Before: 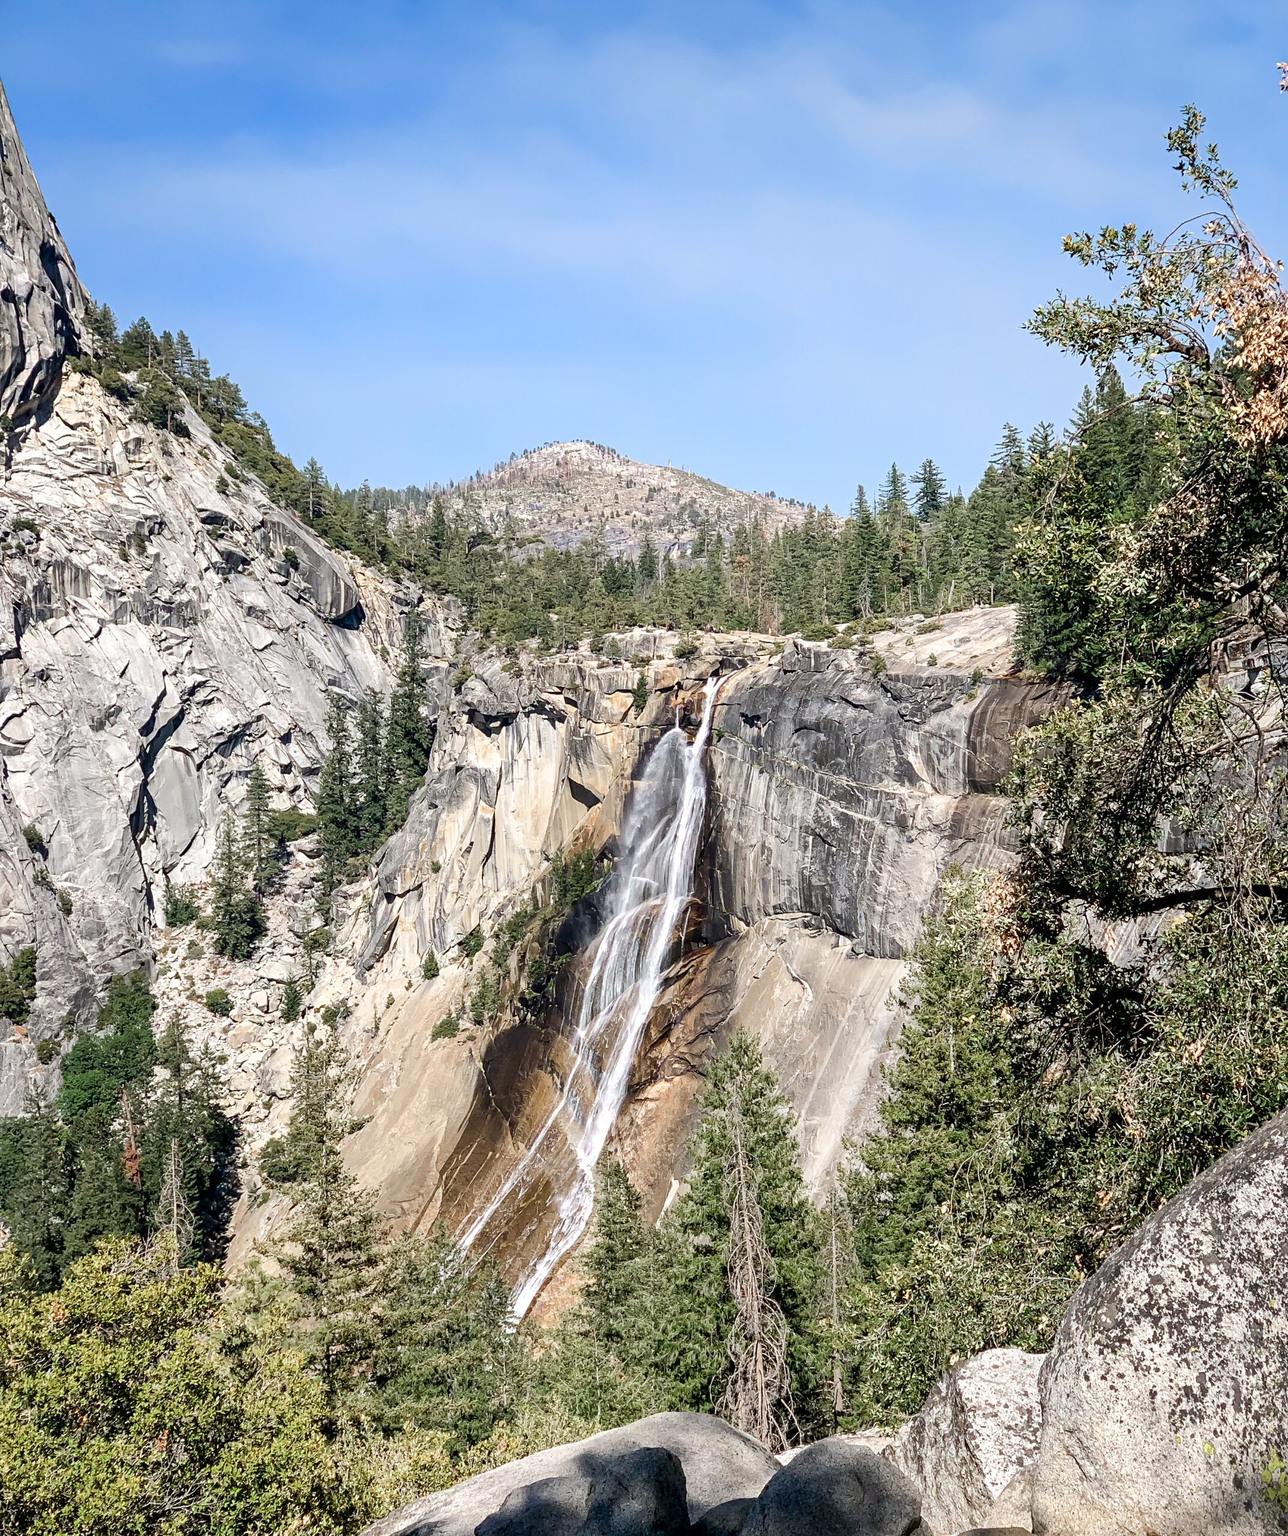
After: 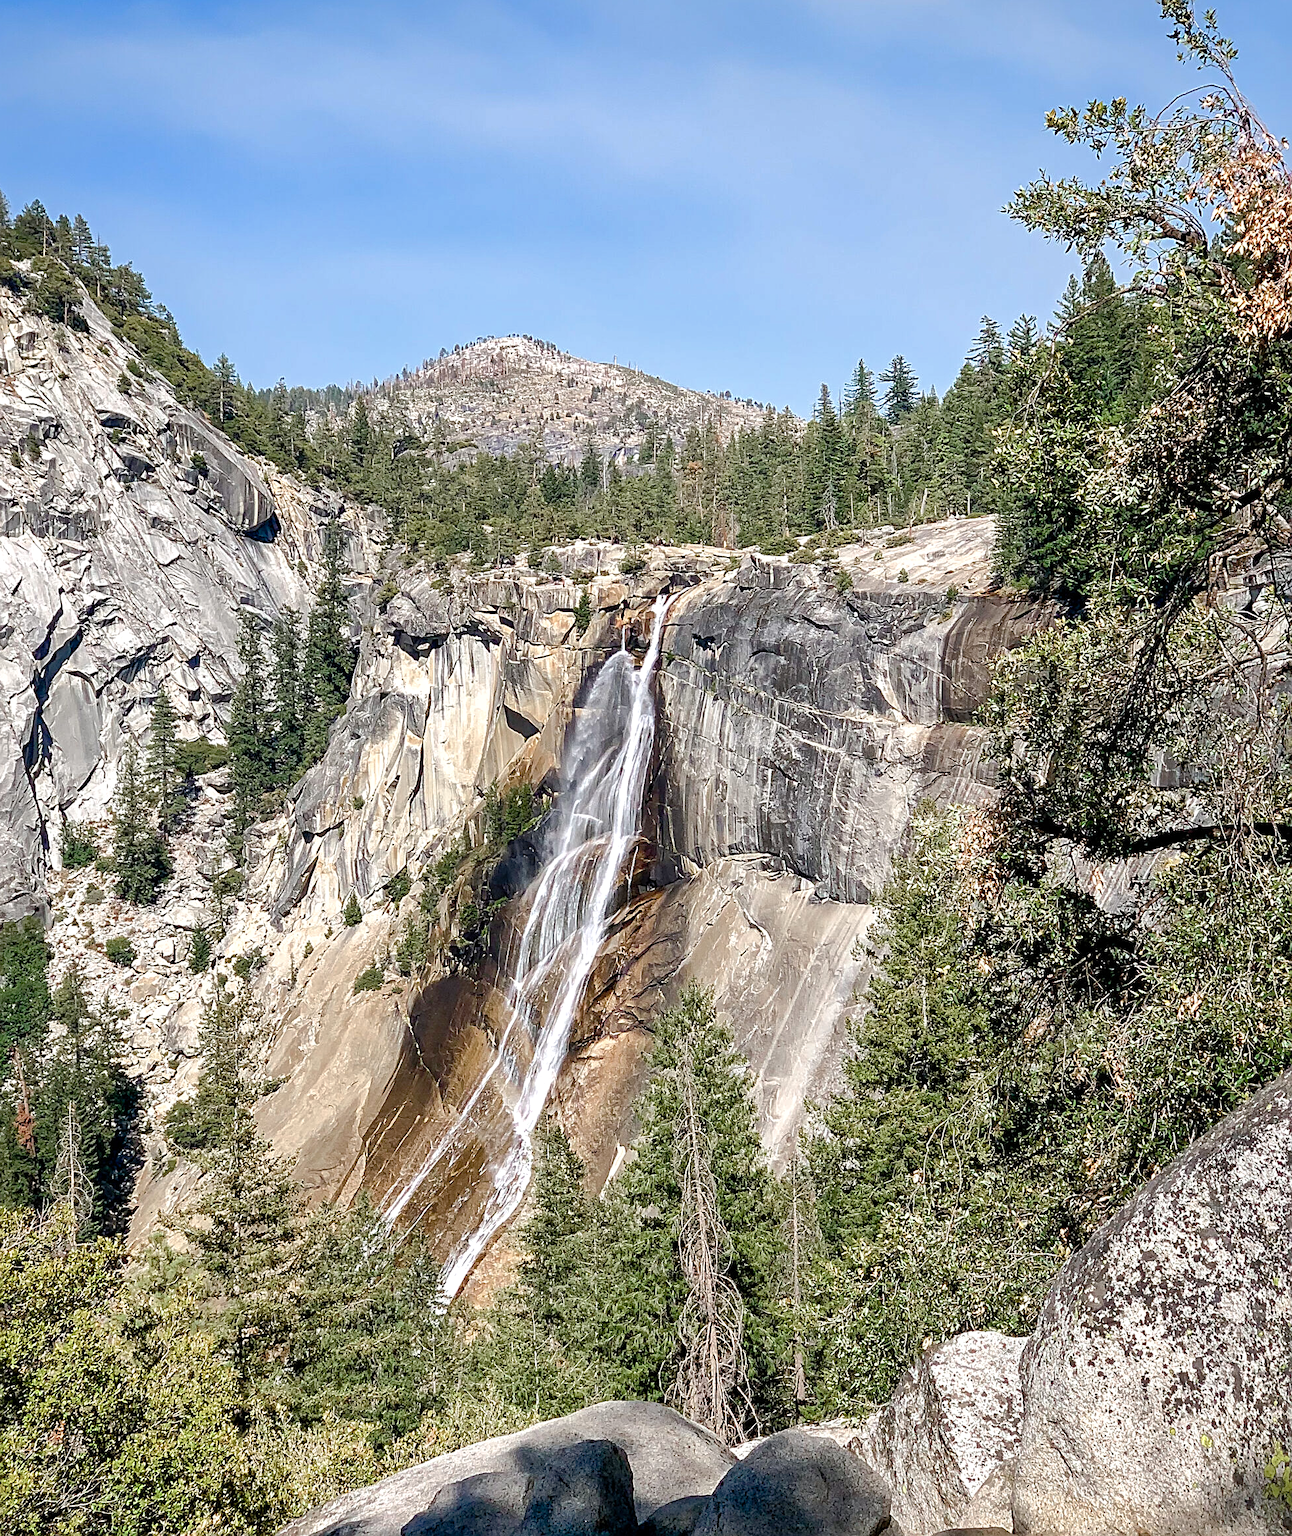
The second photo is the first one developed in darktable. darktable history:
crop and rotate: left 8.515%, top 8.818%
shadows and highlights: on, module defaults
color balance rgb: linear chroma grading › global chroma 9.927%, perceptual saturation grading › global saturation 0.651%, perceptual saturation grading › highlights -19.906%, perceptual saturation grading › shadows 20.293%, contrast 5.769%
sharpen: on, module defaults
